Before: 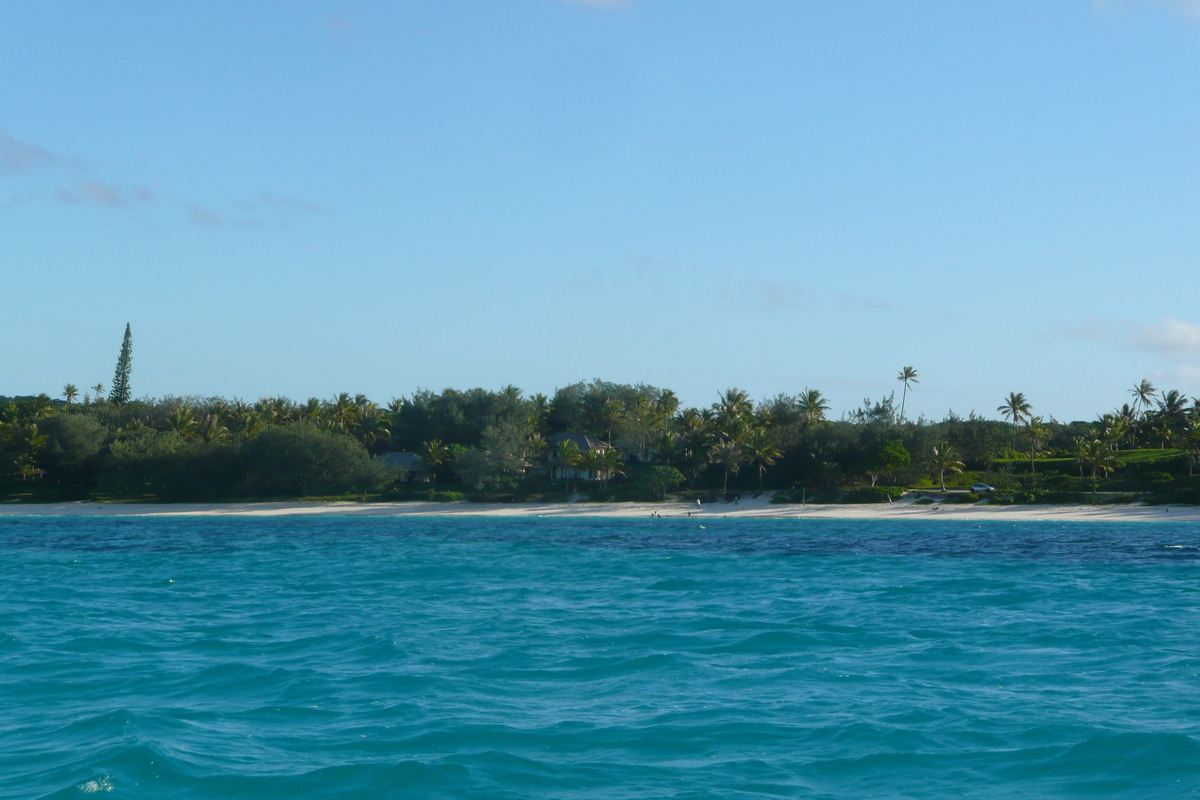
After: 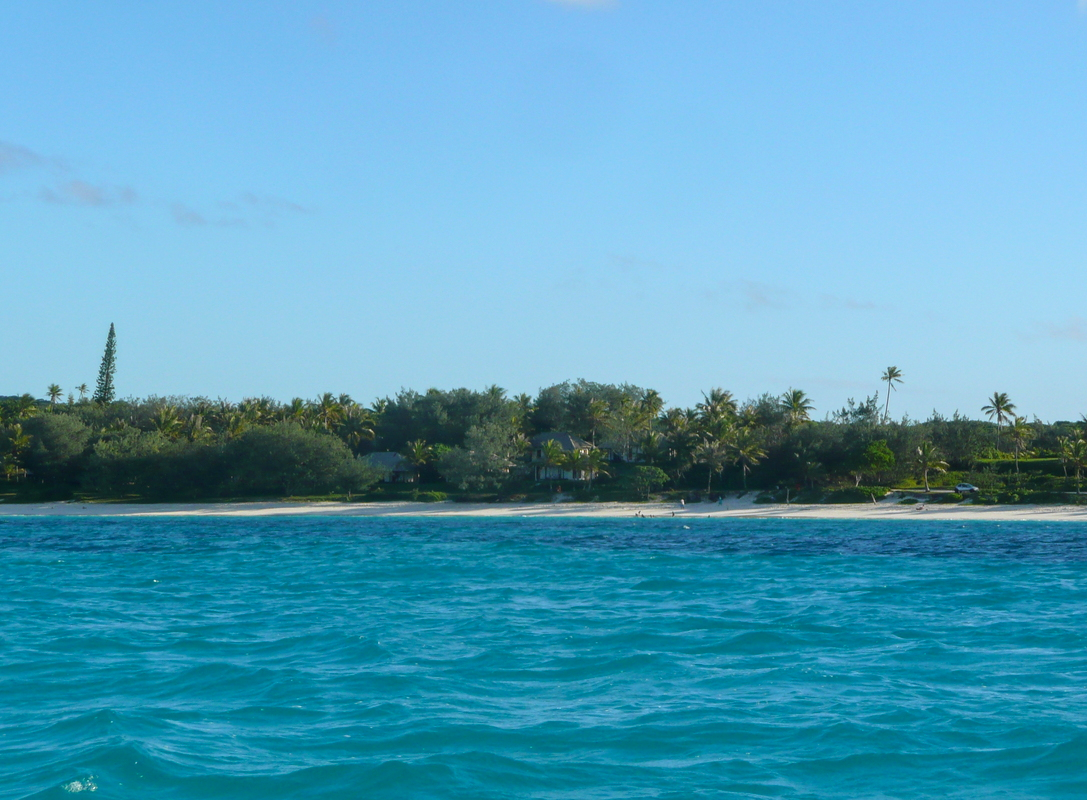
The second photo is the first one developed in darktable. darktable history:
contrast brightness saturation: contrast 0.028, brightness 0.065, saturation 0.133
crop and rotate: left 1.346%, right 8.002%
local contrast: on, module defaults
tone equalizer: on, module defaults
